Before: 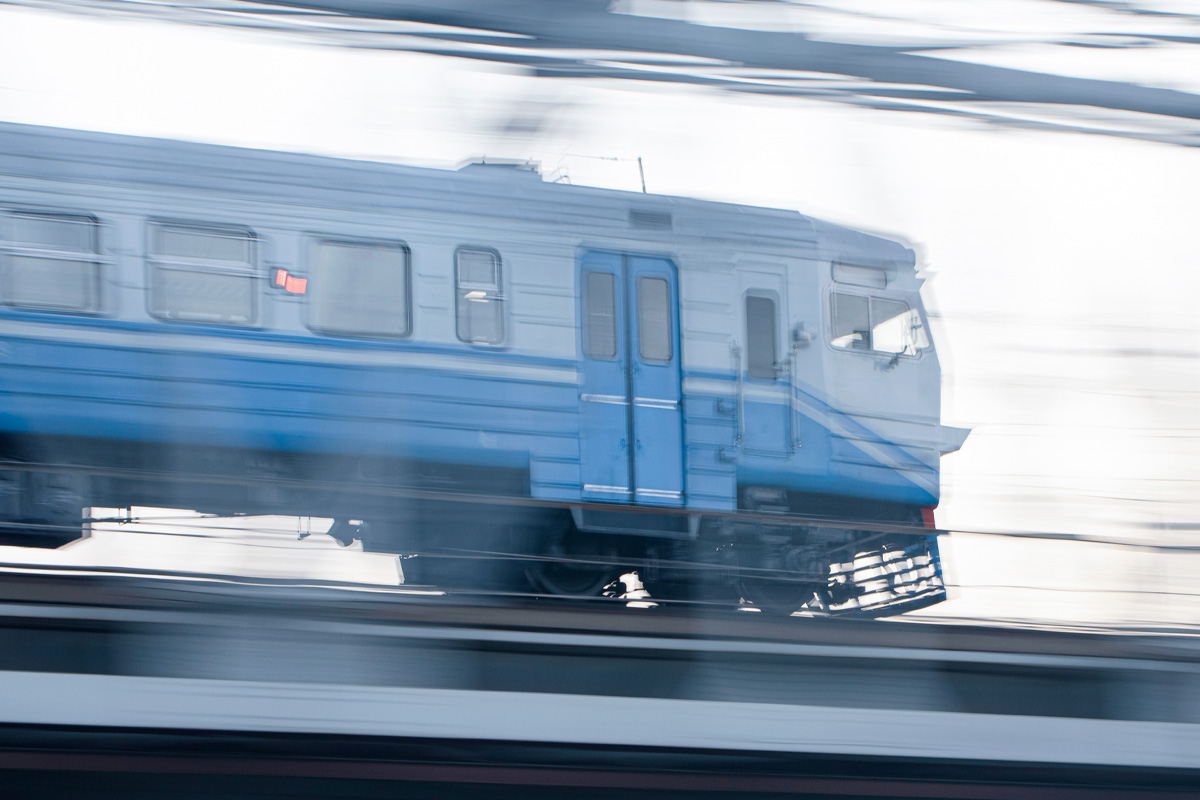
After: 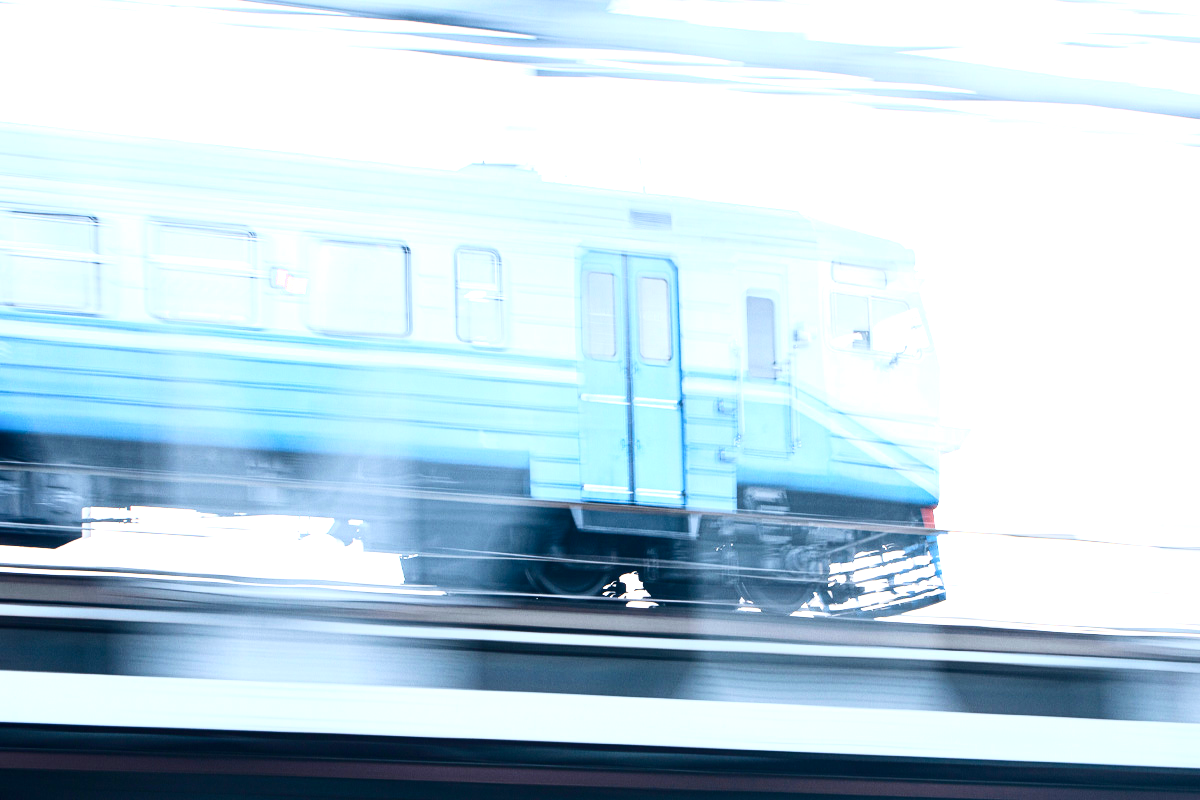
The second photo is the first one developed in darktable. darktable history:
exposure: exposure 1.5 EV, compensate highlight preservation false
contrast brightness saturation: contrast 0.28
tone curve: curves: ch0 [(0, 0) (0.003, 0.003) (0.011, 0.011) (0.025, 0.026) (0.044, 0.046) (0.069, 0.071) (0.1, 0.103) (0.136, 0.14) (0.177, 0.183) (0.224, 0.231) (0.277, 0.286) (0.335, 0.346) (0.399, 0.412) (0.468, 0.483) (0.543, 0.56) (0.623, 0.643) (0.709, 0.732) (0.801, 0.826) (0.898, 0.917) (1, 1)], preserve colors none
